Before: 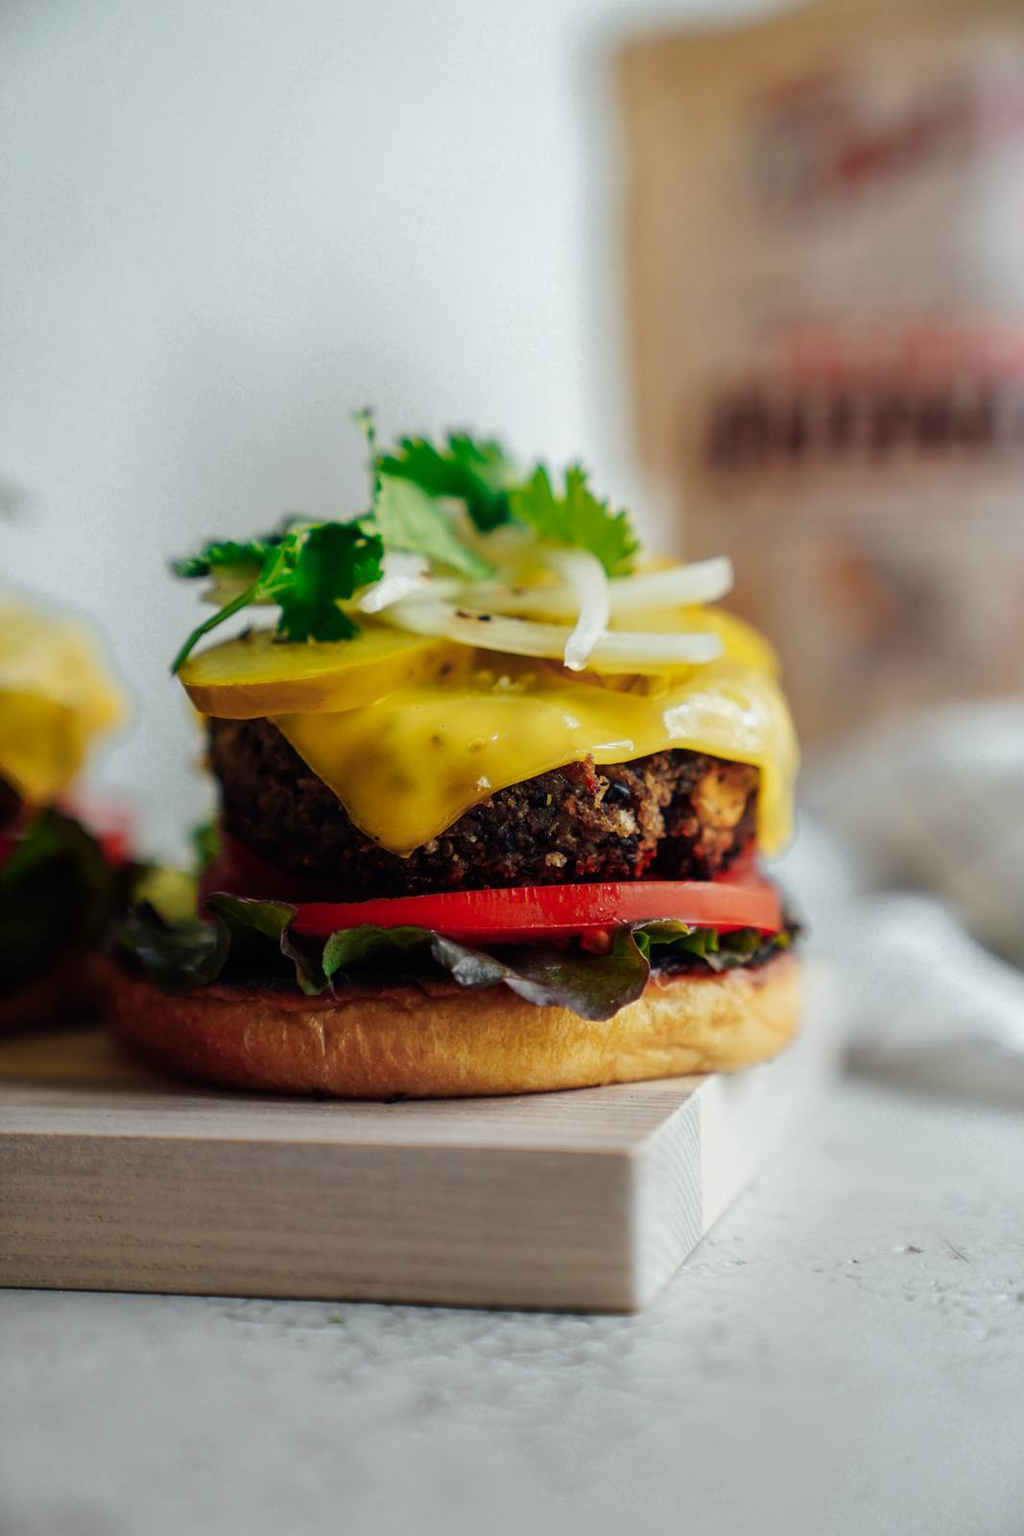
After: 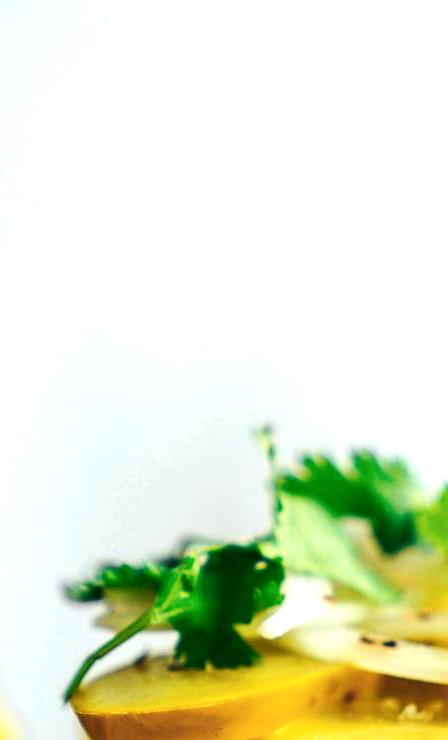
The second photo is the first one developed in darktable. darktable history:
contrast brightness saturation: contrast 0.14
exposure: black level correction 0, exposure 0.9 EV, compensate exposure bias true, compensate highlight preservation false
crop and rotate: left 10.817%, top 0.062%, right 47.194%, bottom 53.626%
color balance: mode lift, gamma, gain (sRGB)
